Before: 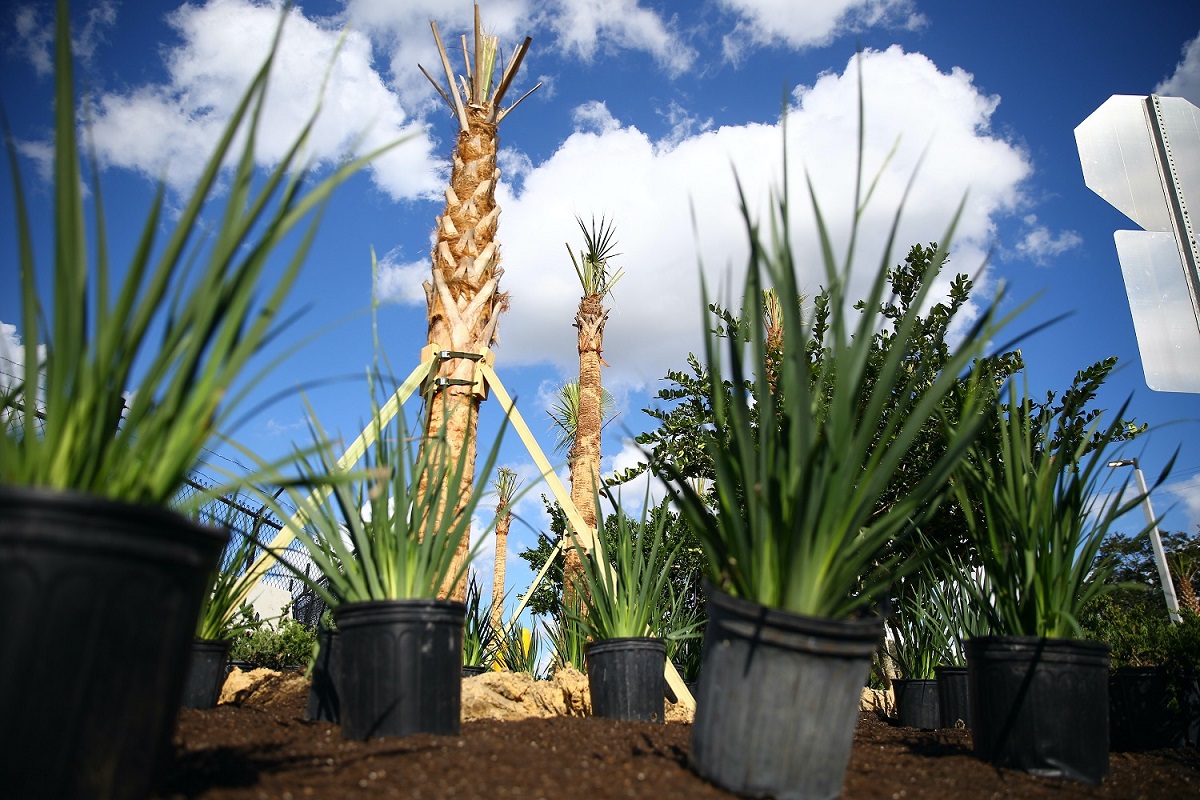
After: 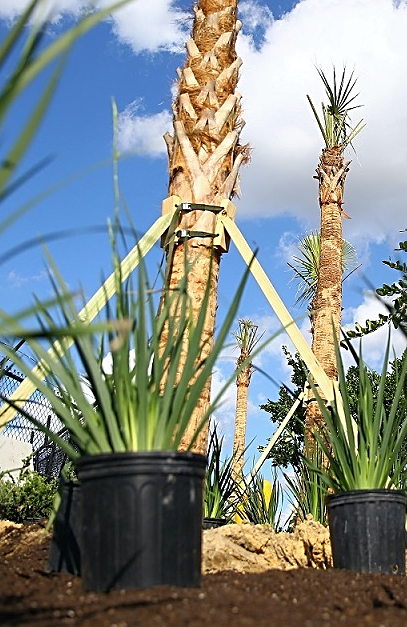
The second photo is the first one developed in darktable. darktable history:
crop and rotate: left 21.638%, top 18.616%, right 44.386%, bottom 2.987%
shadows and highlights: shadows 25.43, highlights -25.31
sharpen: on, module defaults
